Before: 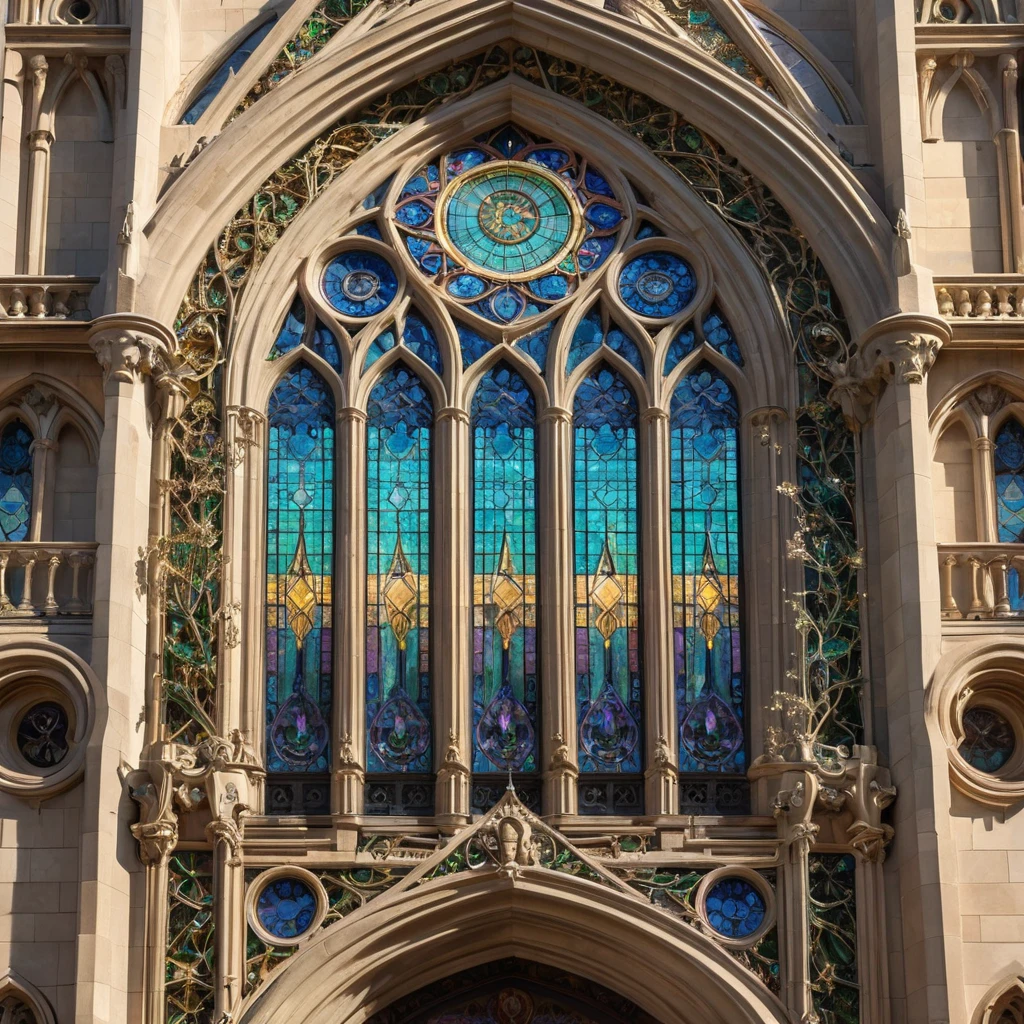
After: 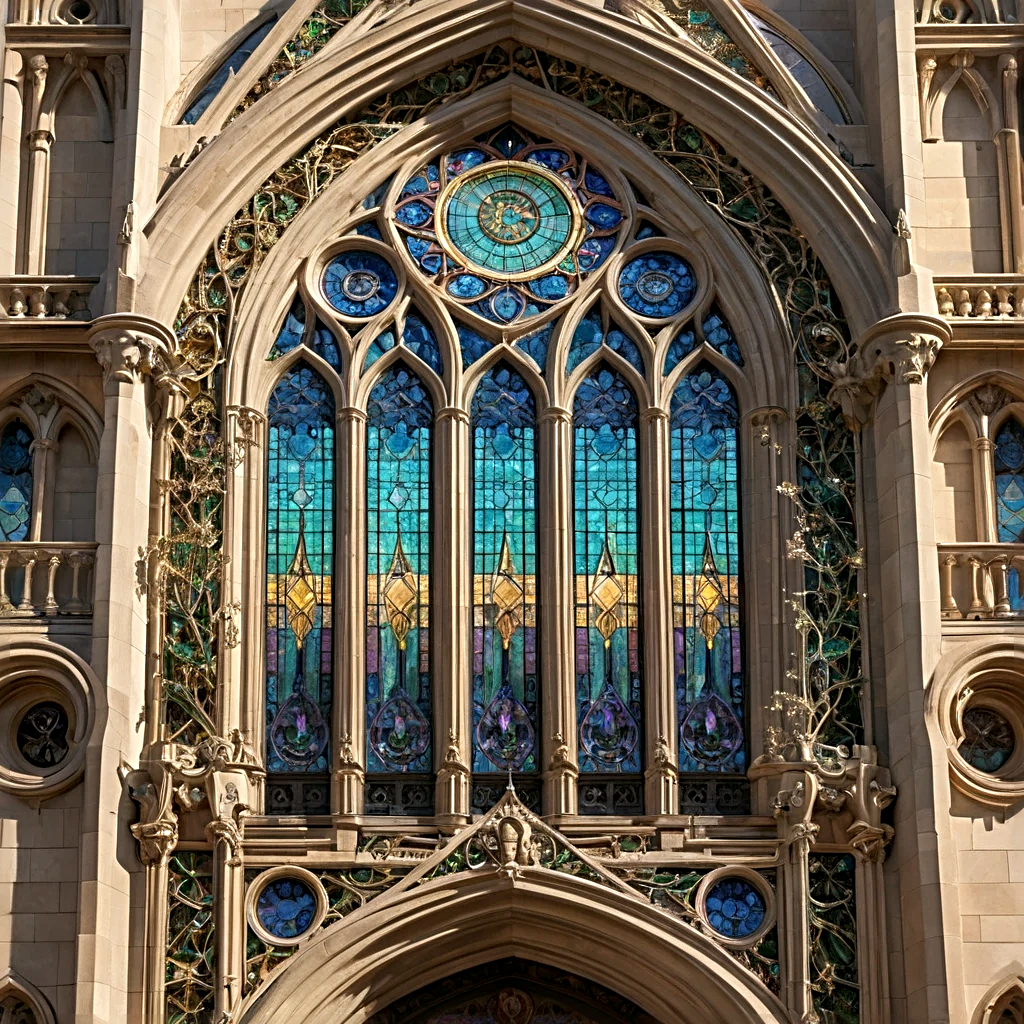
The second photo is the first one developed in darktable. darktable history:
tone equalizer: on, module defaults
color balance: mode lift, gamma, gain (sRGB), lift [1, 0.99, 1.01, 0.992], gamma [1, 1.037, 0.974, 0.963]
sharpen: radius 4
local contrast: highlights 100%, shadows 100%, detail 120%, midtone range 0.2
